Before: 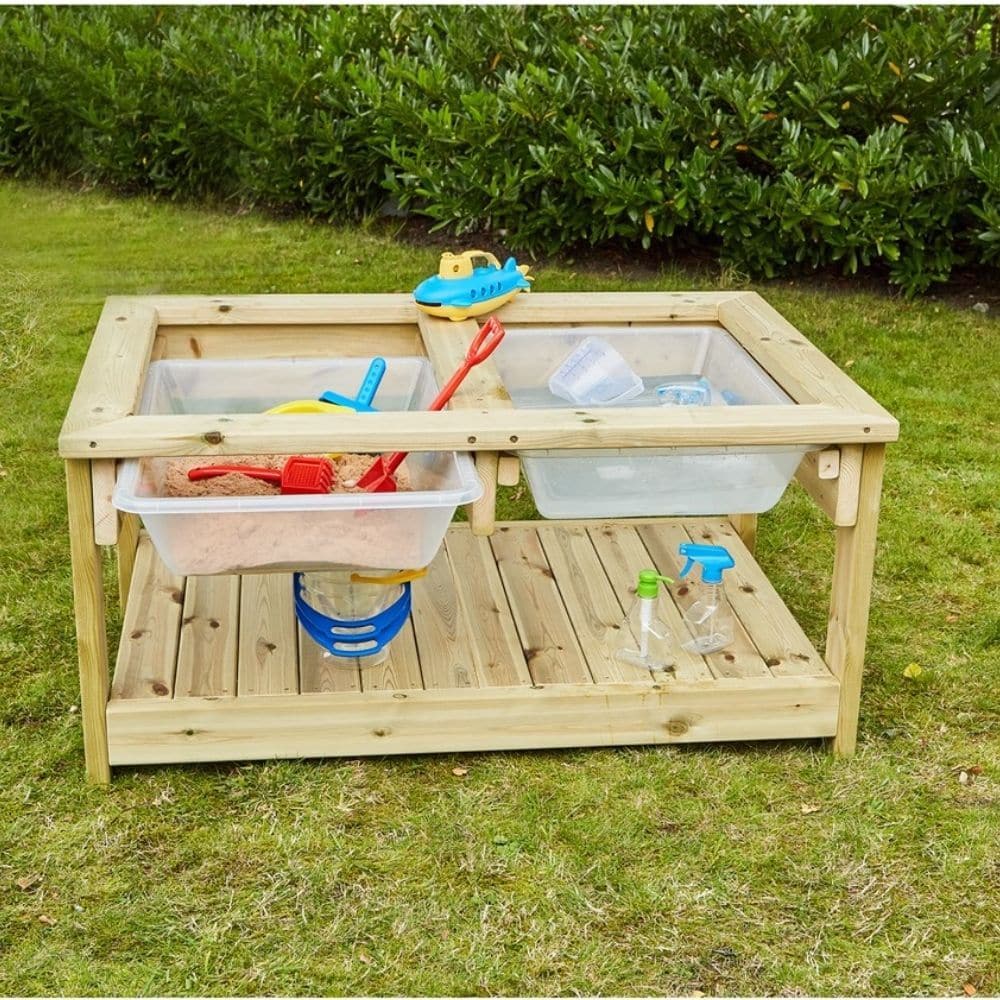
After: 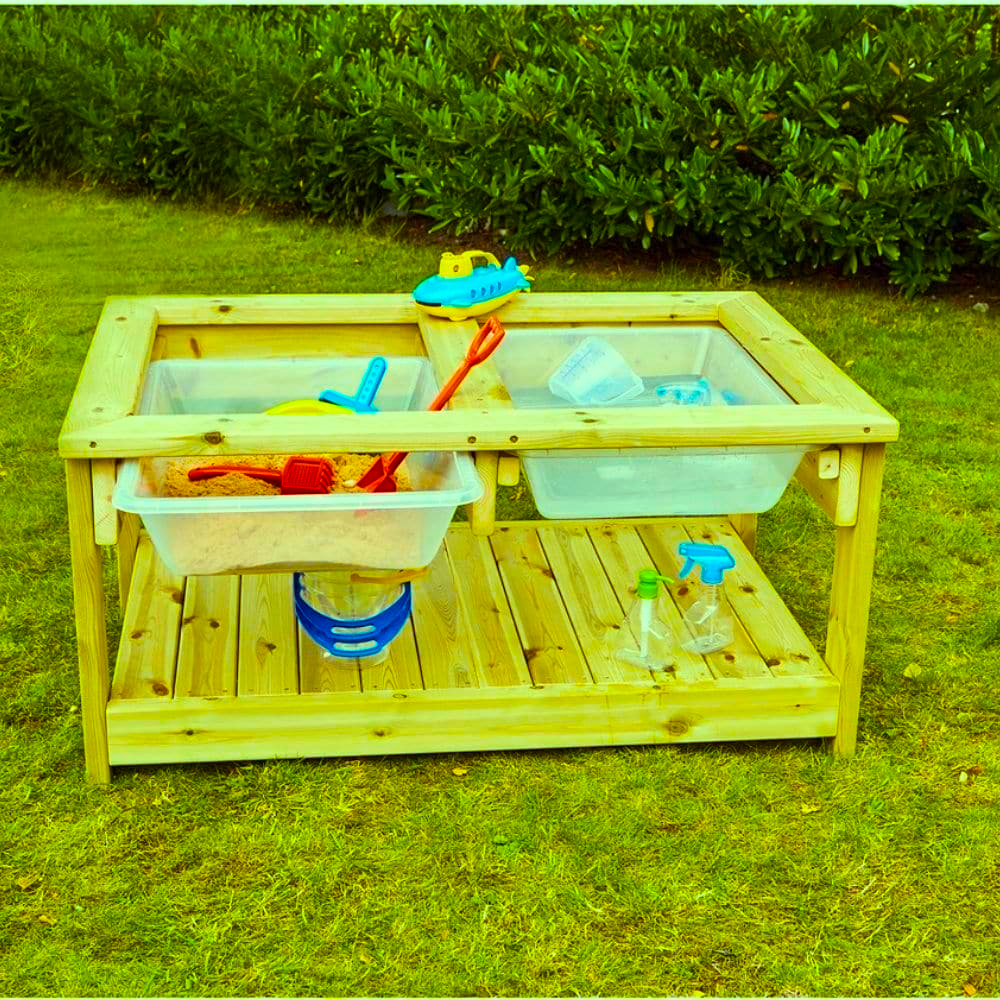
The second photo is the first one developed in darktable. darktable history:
color balance rgb: power › hue 74.07°, highlights gain › luminance 15.503%, highlights gain › chroma 6.929%, highlights gain › hue 125.62°, perceptual saturation grading › global saturation 99.826%
